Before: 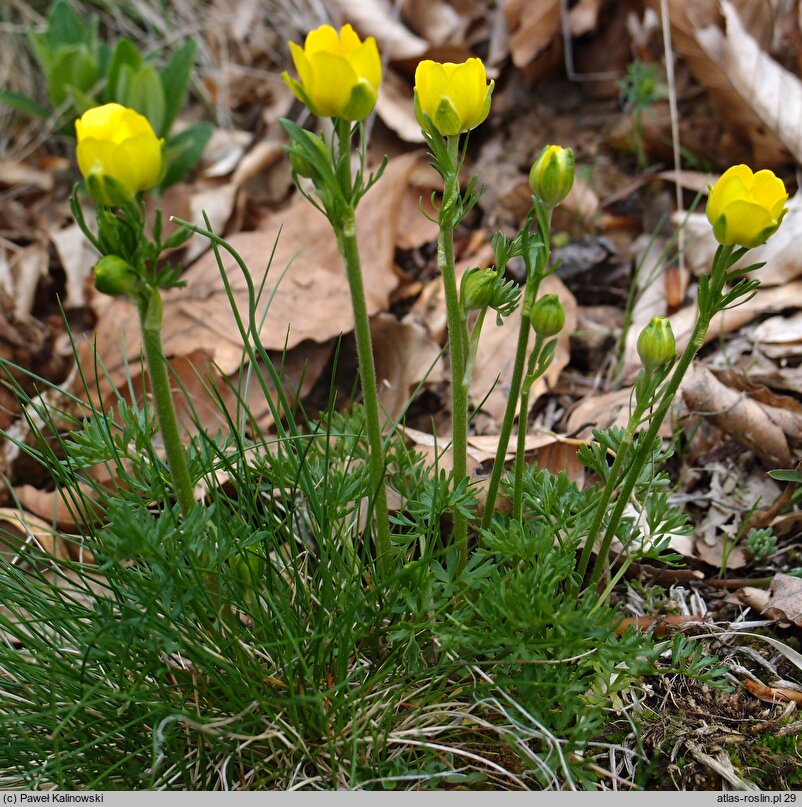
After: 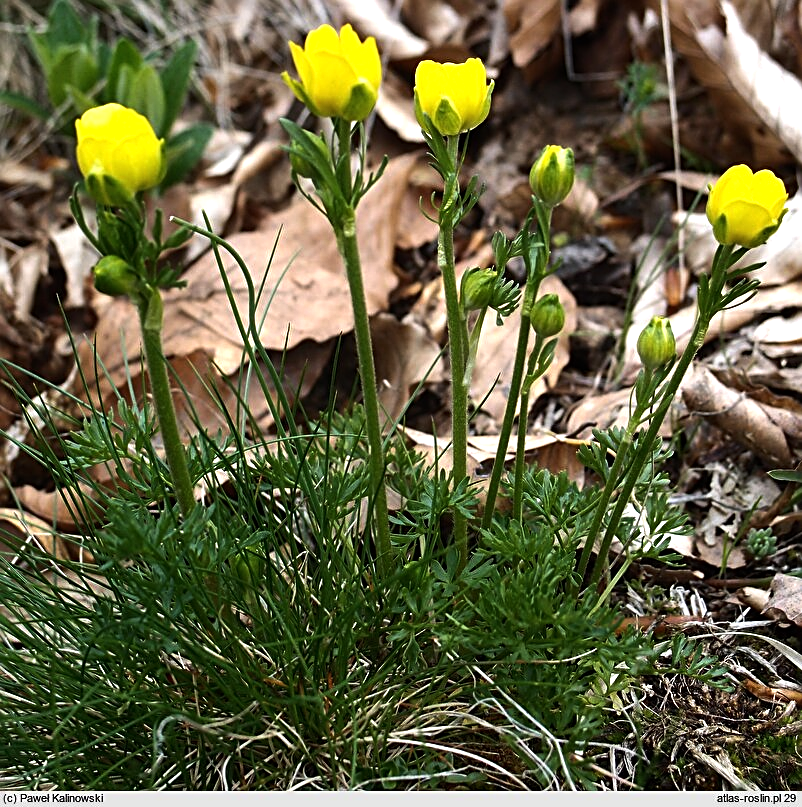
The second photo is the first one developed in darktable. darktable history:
sharpen: on, module defaults
tone curve: curves: ch0 [(0, 0) (0.641, 0.595) (1, 1)], color space Lab, linked channels, preserve colors none
tone equalizer: -8 EV -0.75 EV, -7 EV -0.7 EV, -6 EV -0.6 EV, -5 EV -0.4 EV, -3 EV 0.4 EV, -2 EV 0.6 EV, -1 EV 0.7 EV, +0 EV 0.75 EV, edges refinement/feathering 500, mask exposure compensation -1.57 EV, preserve details no
